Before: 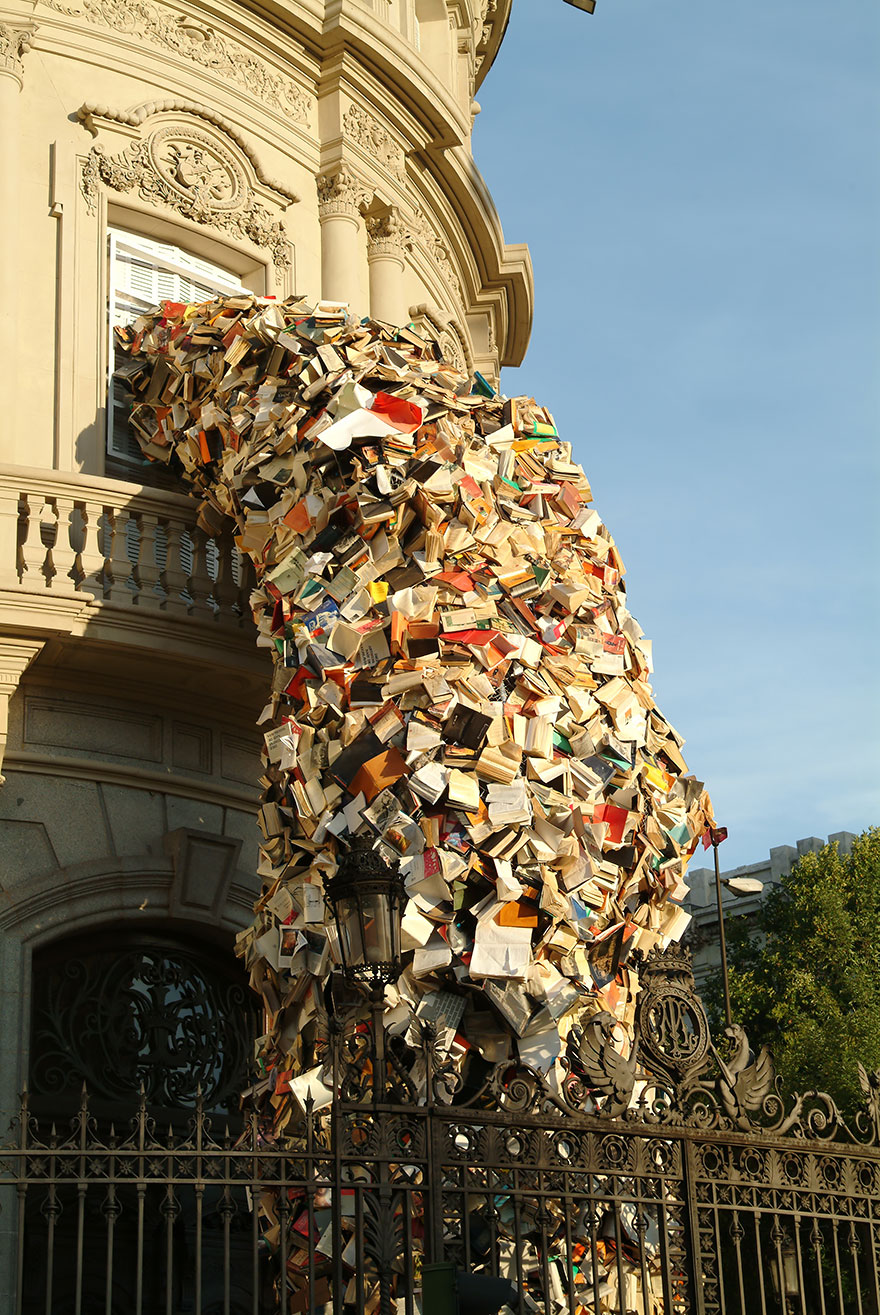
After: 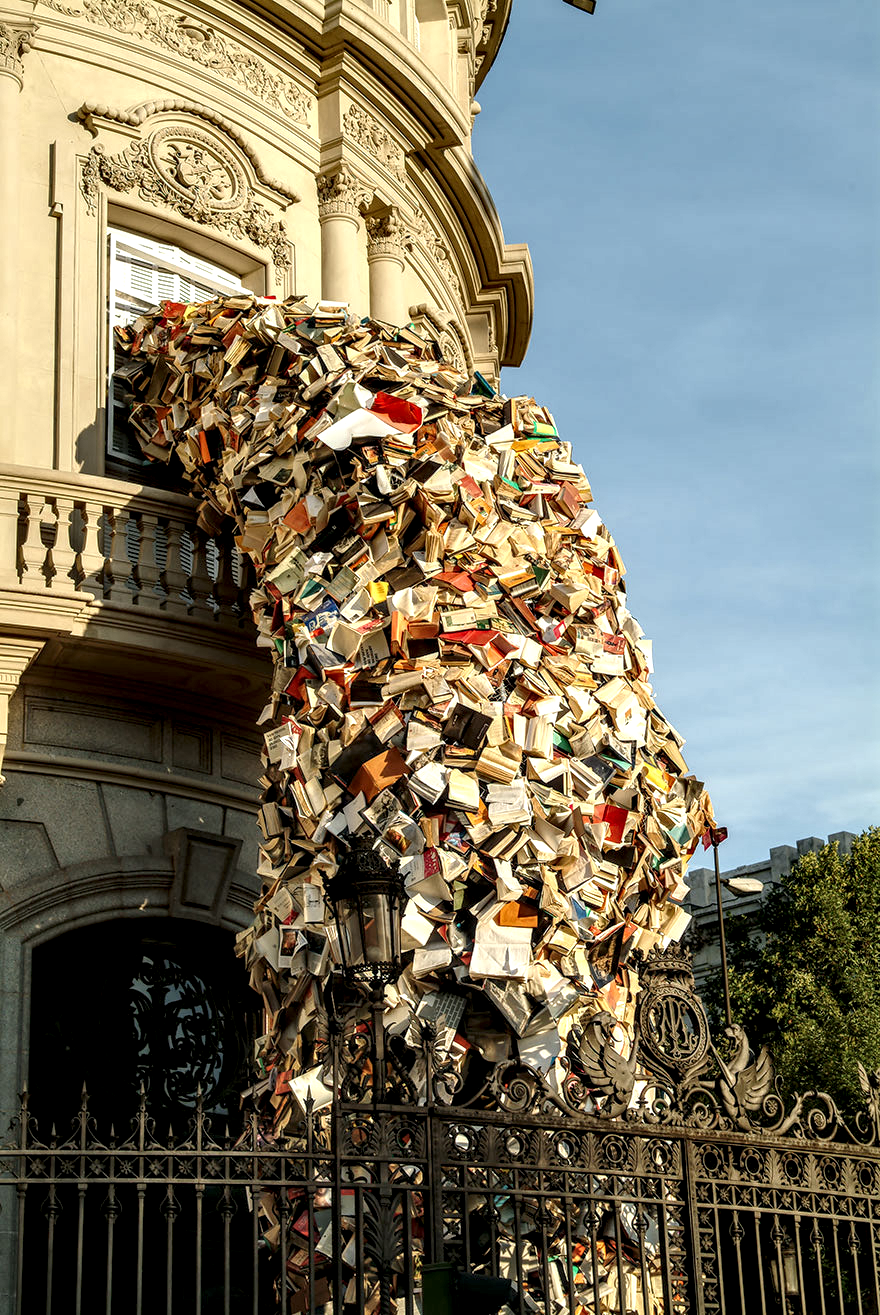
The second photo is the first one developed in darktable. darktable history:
local contrast: highlights 20%, detail 195%
